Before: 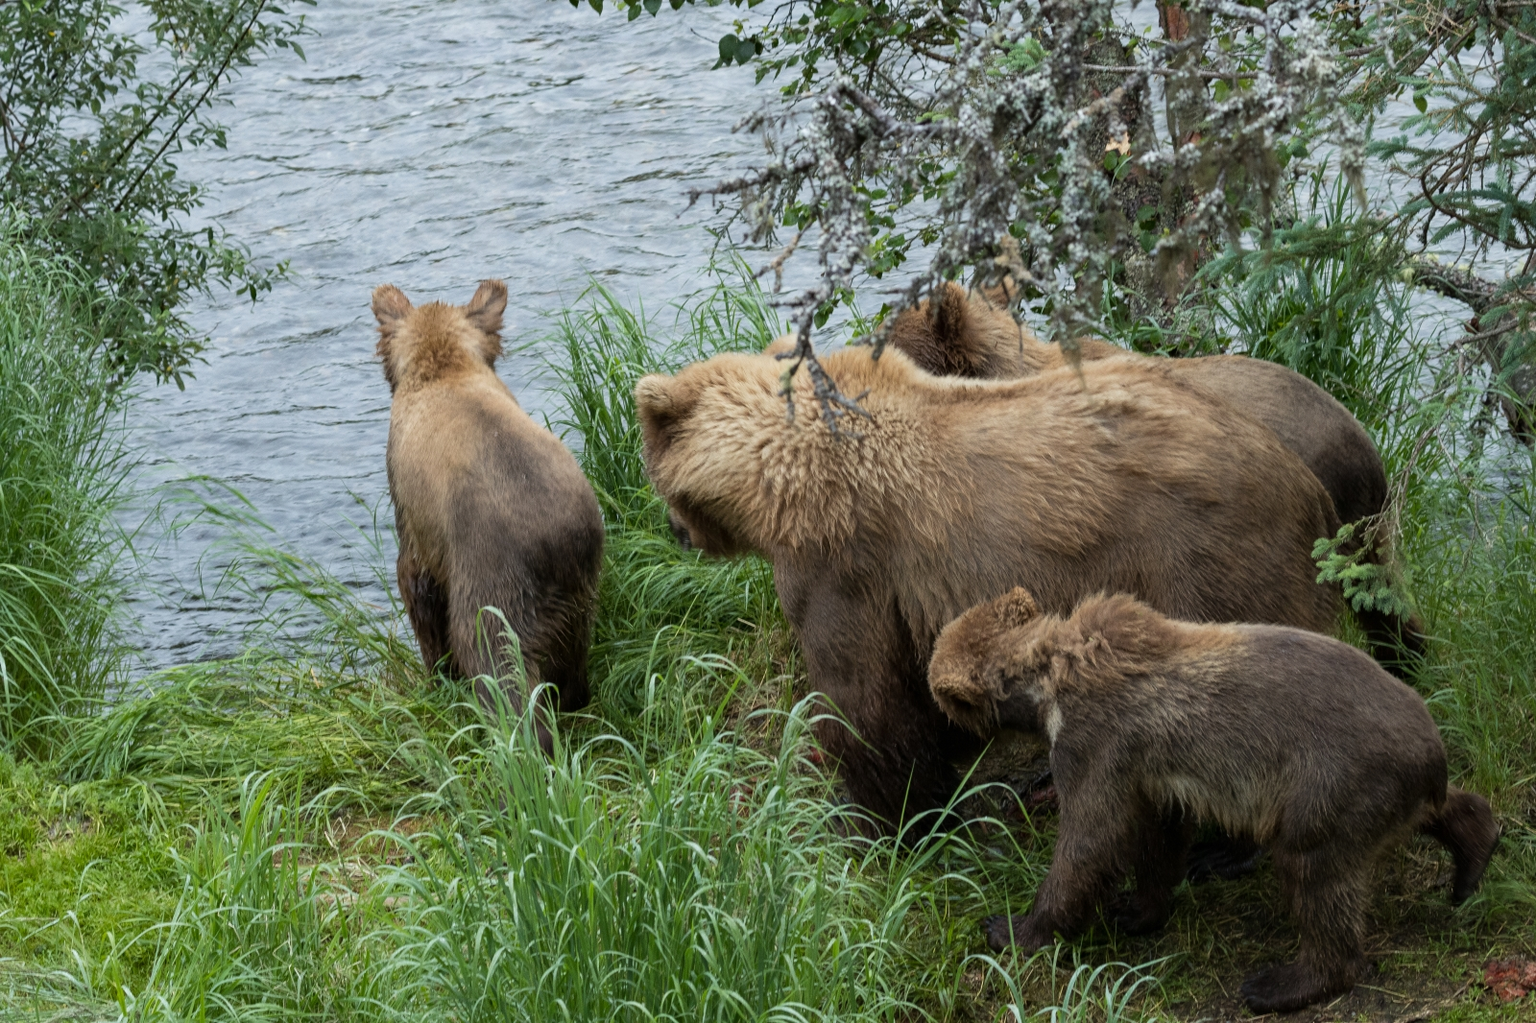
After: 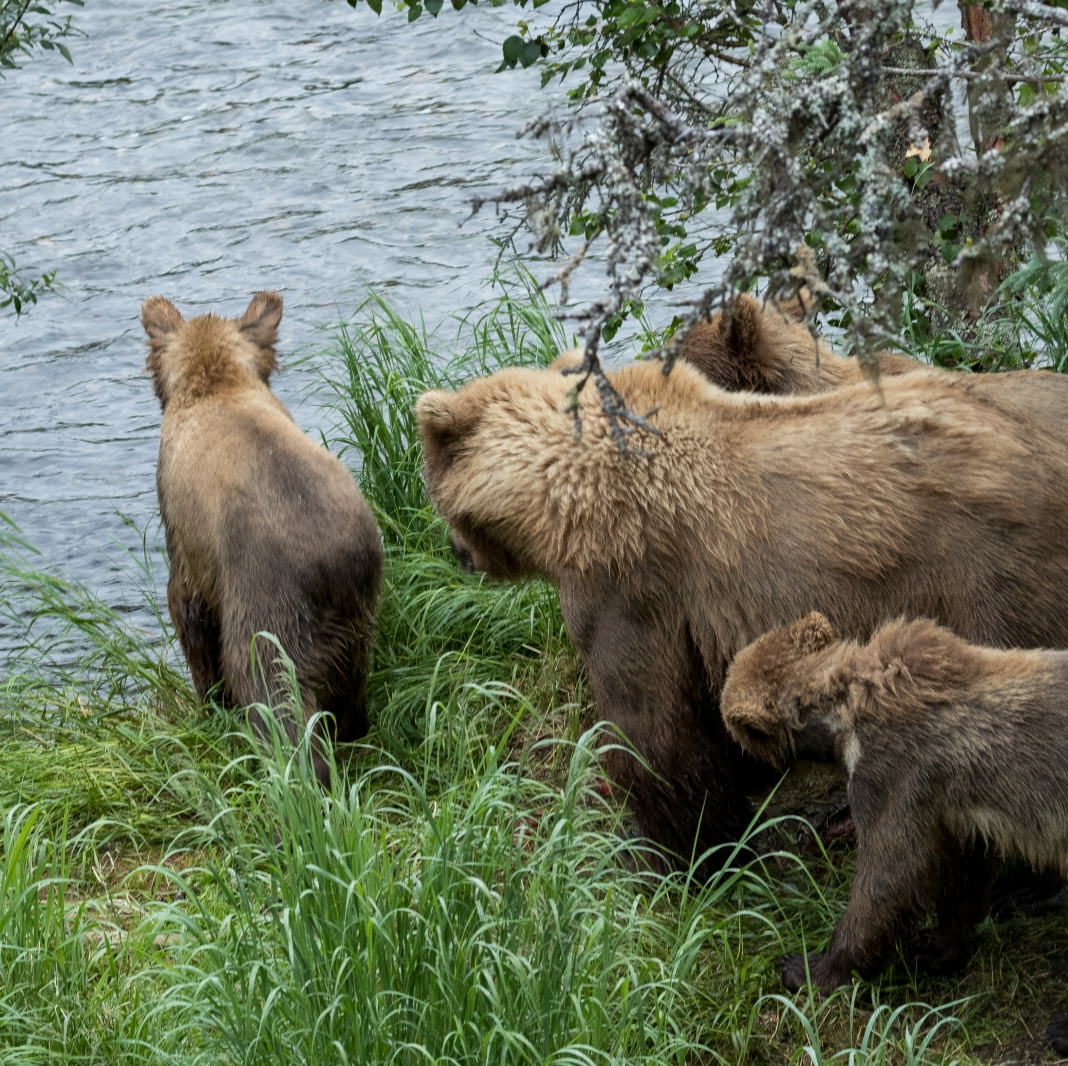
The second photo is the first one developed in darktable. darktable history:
local contrast: mode bilateral grid, contrast 19, coarseness 50, detail 120%, midtone range 0.2
crop: left 15.383%, right 17.832%
